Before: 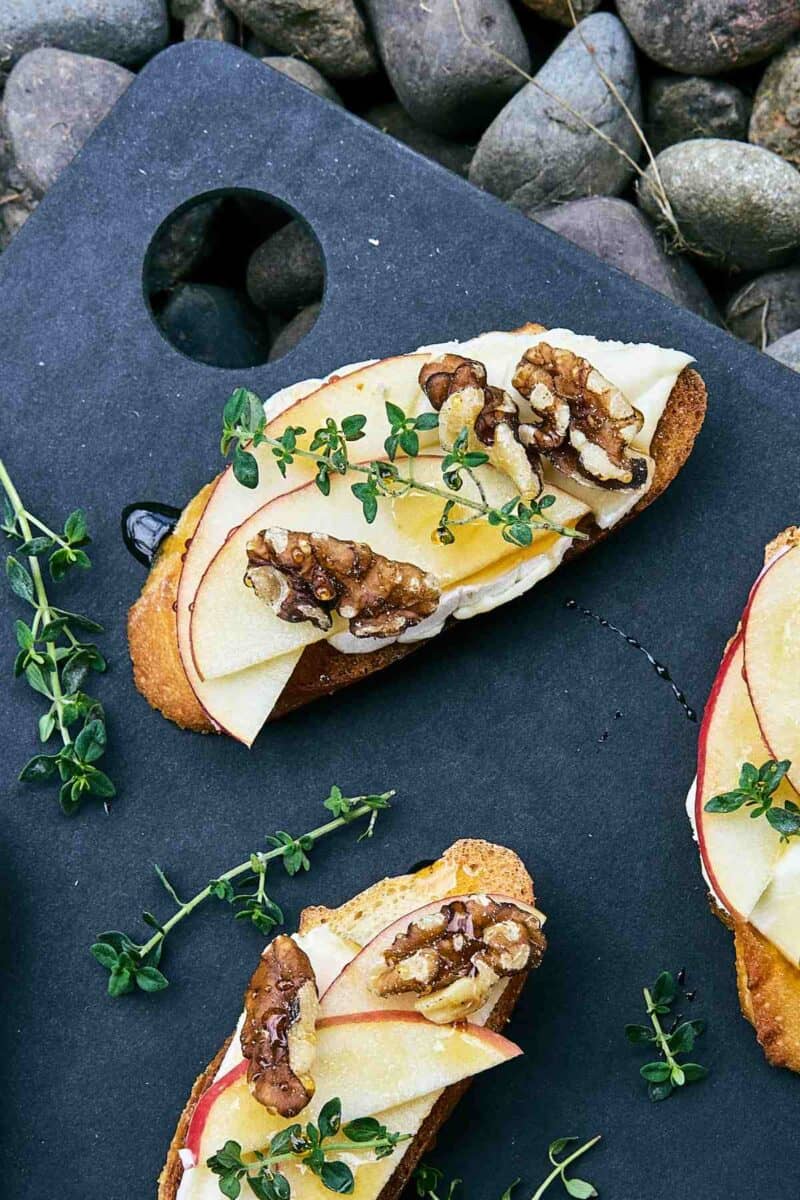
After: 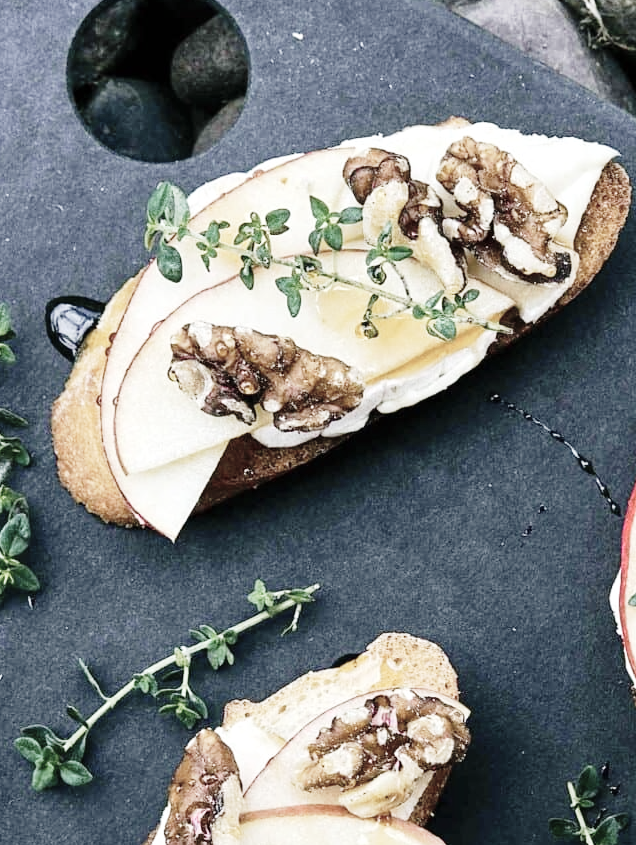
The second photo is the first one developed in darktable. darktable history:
color zones: curves: ch0 [(0, 0.6) (0.129, 0.508) (0.193, 0.483) (0.429, 0.5) (0.571, 0.5) (0.714, 0.5) (0.857, 0.5) (1, 0.6)]; ch1 [(0, 0.481) (0.112, 0.245) (0.213, 0.223) (0.429, 0.233) (0.571, 0.231) (0.683, 0.242) (0.857, 0.296) (1, 0.481)]
exposure: exposure 0.202 EV, compensate exposure bias true, compensate highlight preservation false
crop: left 9.501%, top 17.179%, right 10.898%, bottom 12.388%
tone curve: curves: ch0 [(0, 0) (0.003, 0.003) (0.011, 0.01) (0.025, 0.023) (0.044, 0.041) (0.069, 0.064) (0.1, 0.094) (0.136, 0.143) (0.177, 0.205) (0.224, 0.281) (0.277, 0.367) (0.335, 0.457) (0.399, 0.542) (0.468, 0.629) (0.543, 0.711) (0.623, 0.788) (0.709, 0.863) (0.801, 0.912) (0.898, 0.955) (1, 1)], preserve colors none
